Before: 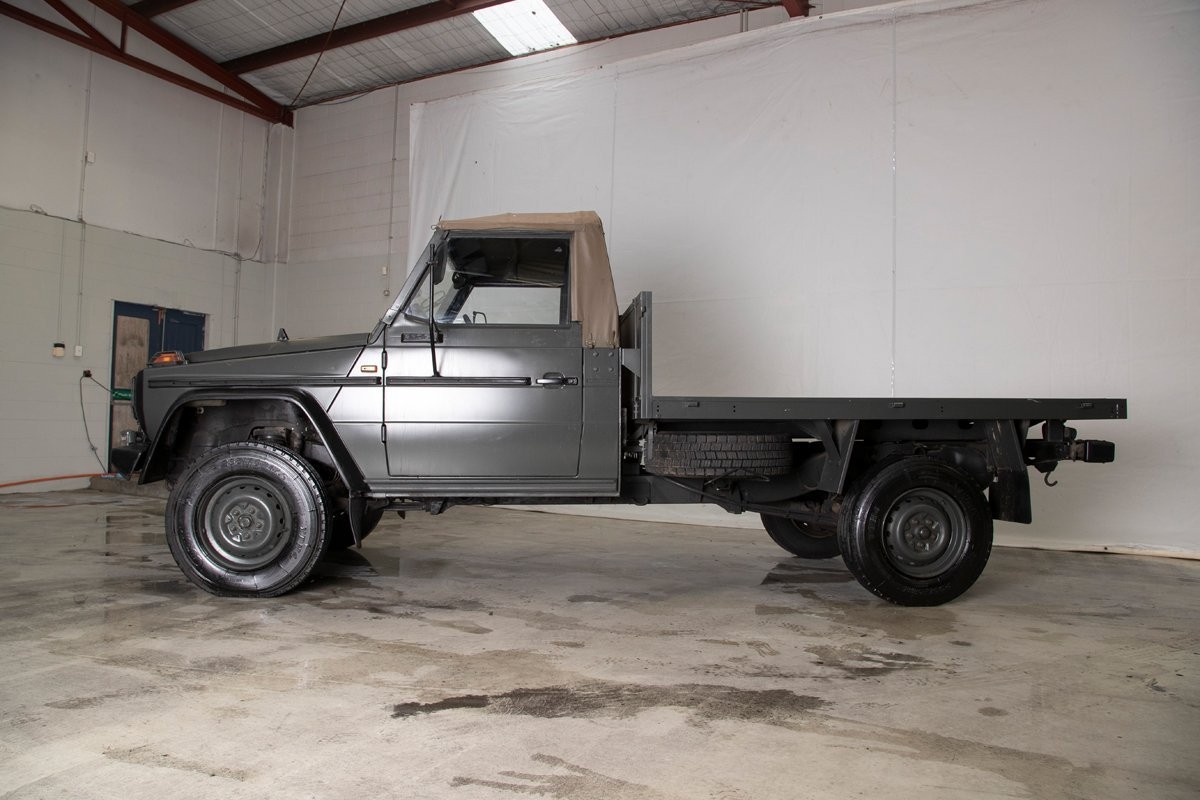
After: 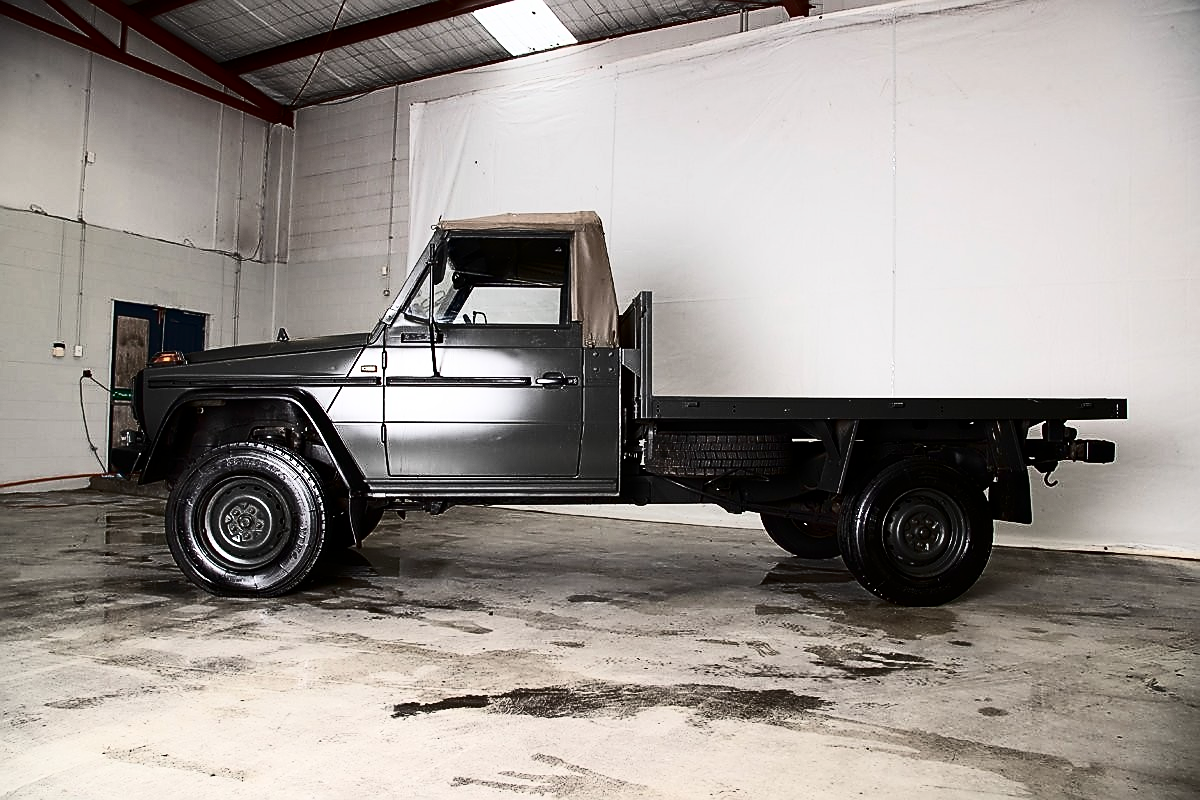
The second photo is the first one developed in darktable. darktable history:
sharpen: radius 1.4, amount 1.25, threshold 0.7
contrast brightness saturation: contrast 0.5, saturation -0.1
